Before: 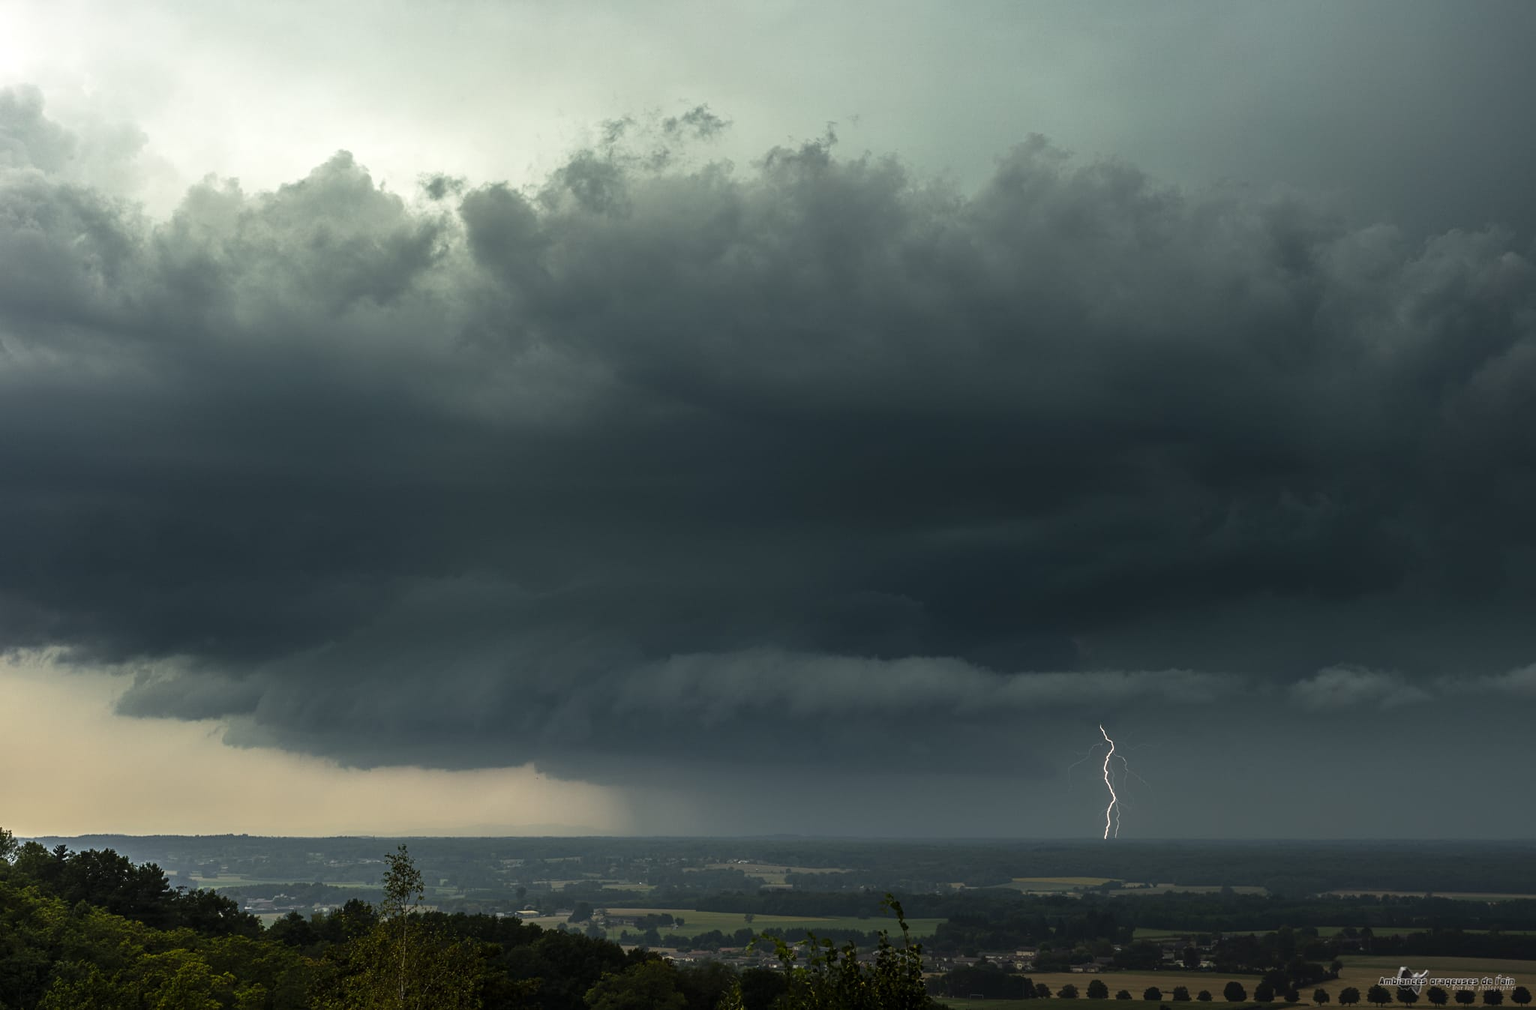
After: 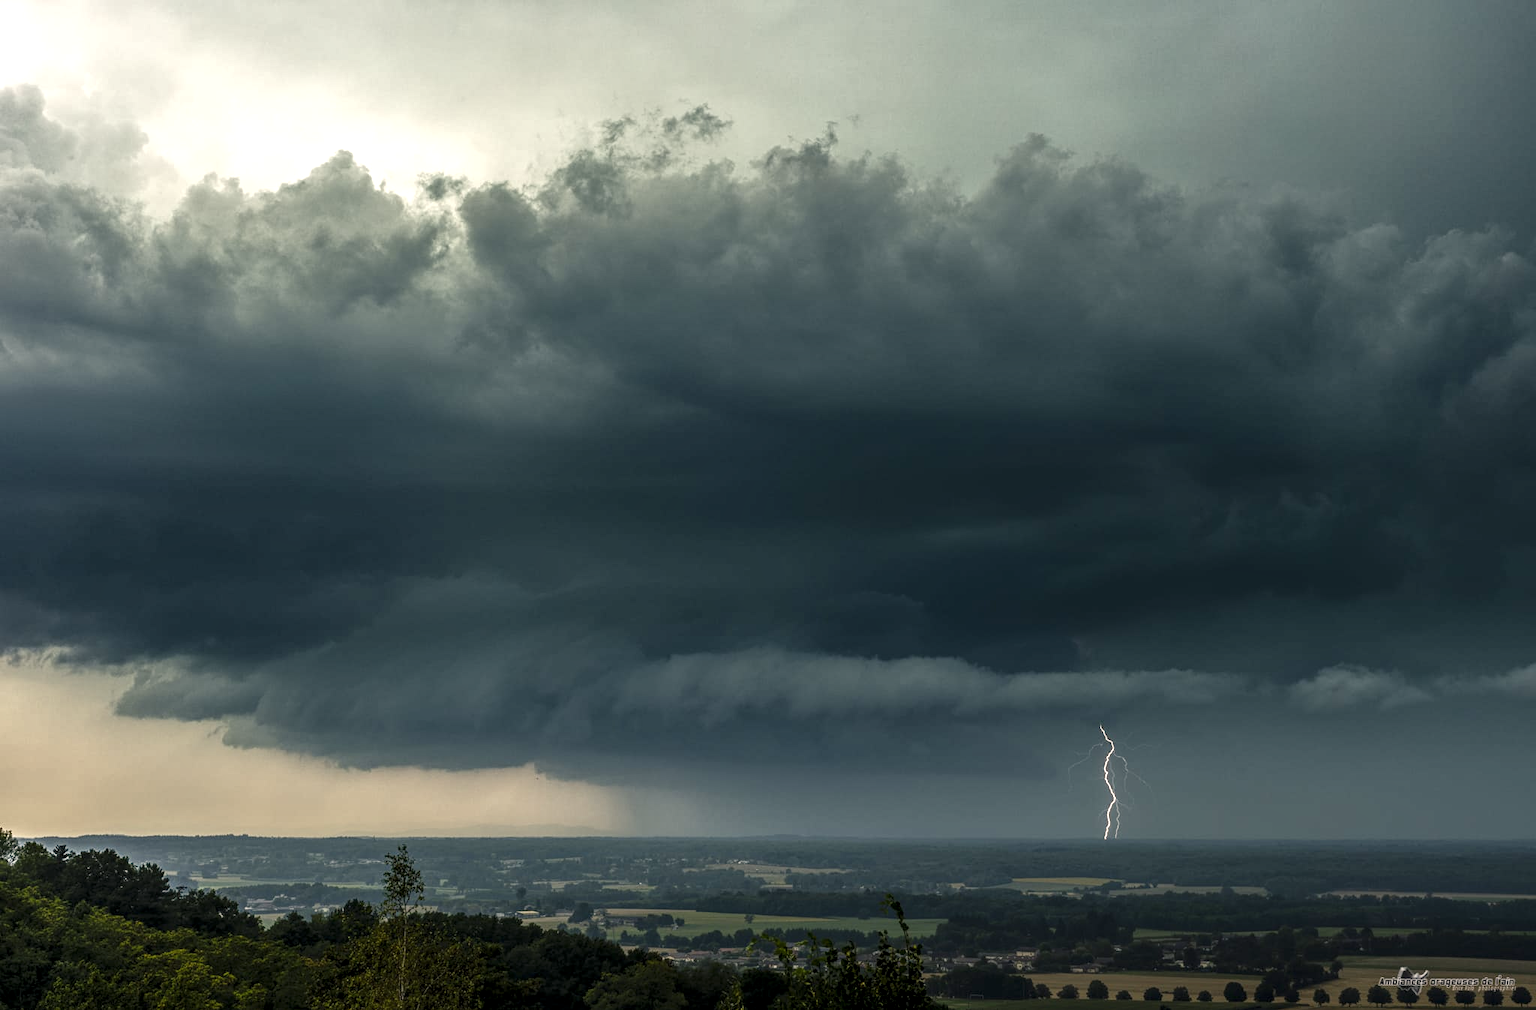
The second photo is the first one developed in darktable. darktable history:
color balance rgb: shadows lift › chroma 2%, shadows lift › hue 250°, power › hue 326.4°, highlights gain › chroma 2%, highlights gain › hue 64.8°, global offset › luminance 0.5%, global offset › hue 58.8°, perceptual saturation grading › highlights -25%, perceptual saturation grading › shadows 30%, global vibrance 15%
local contrast: highlights 100%, shadows 100%, detail 200%, midtone range 0.2
